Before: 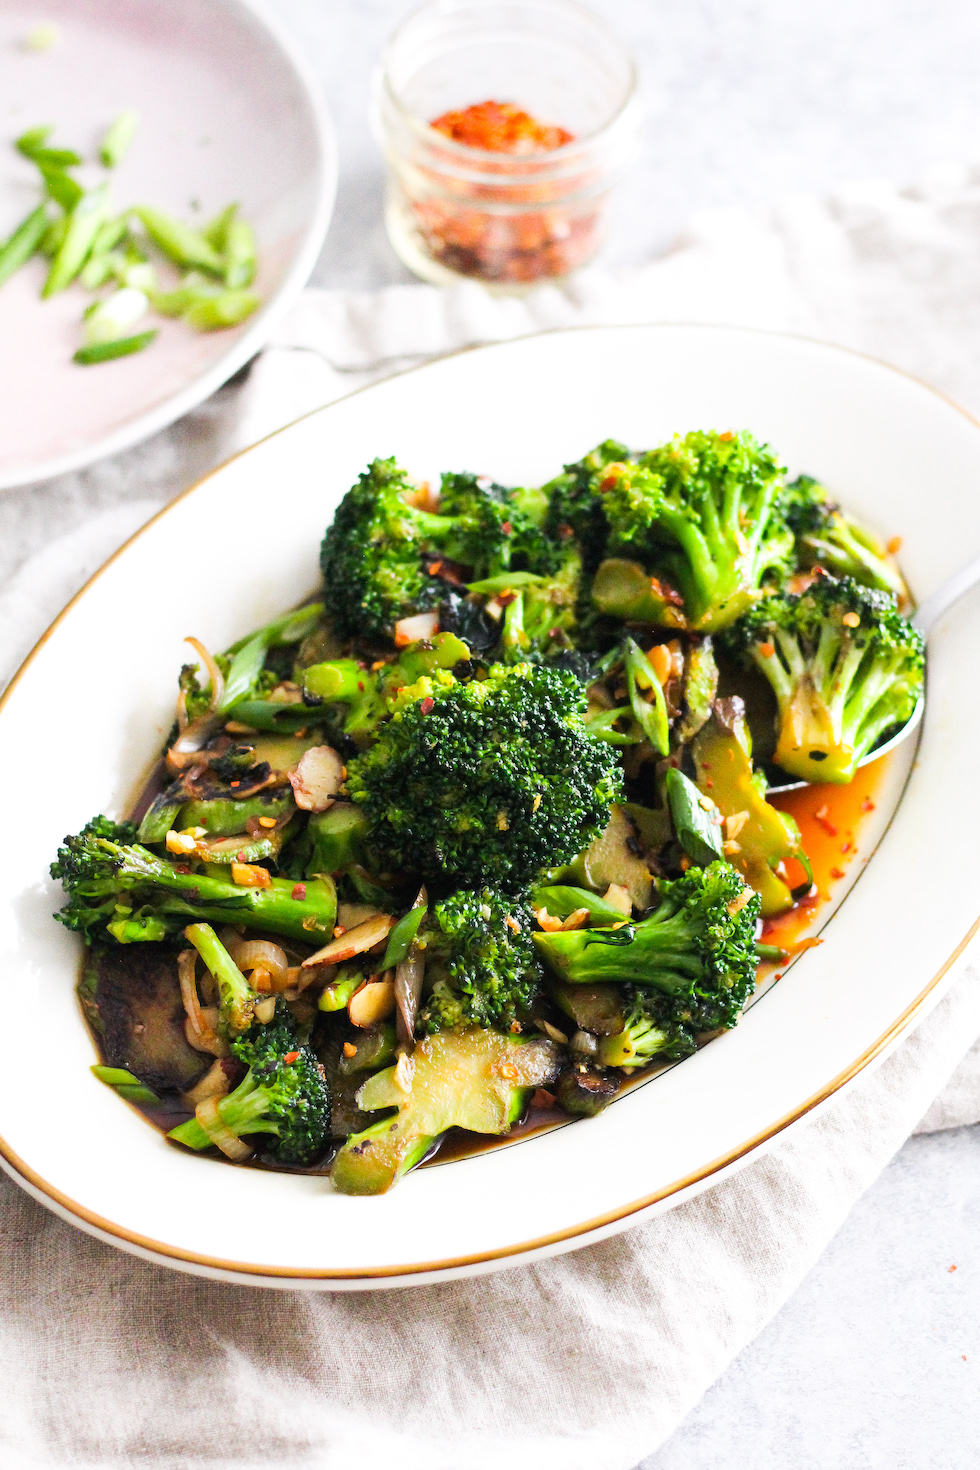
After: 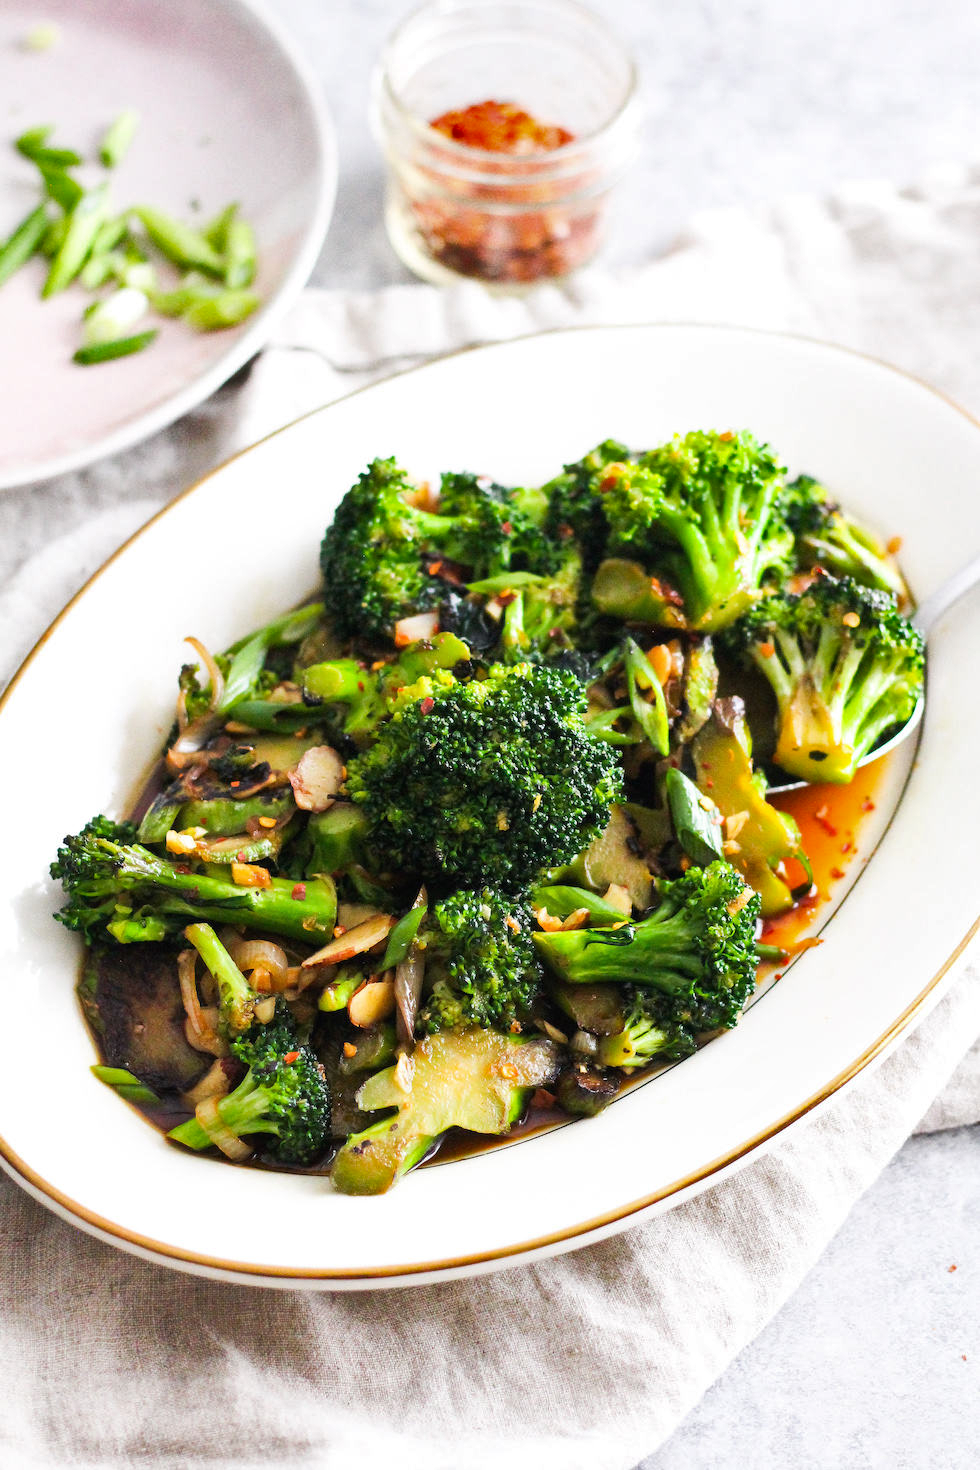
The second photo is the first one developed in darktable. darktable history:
shadows and highlights: shadows 20.78, highlights -36.09, soften with gaussian
